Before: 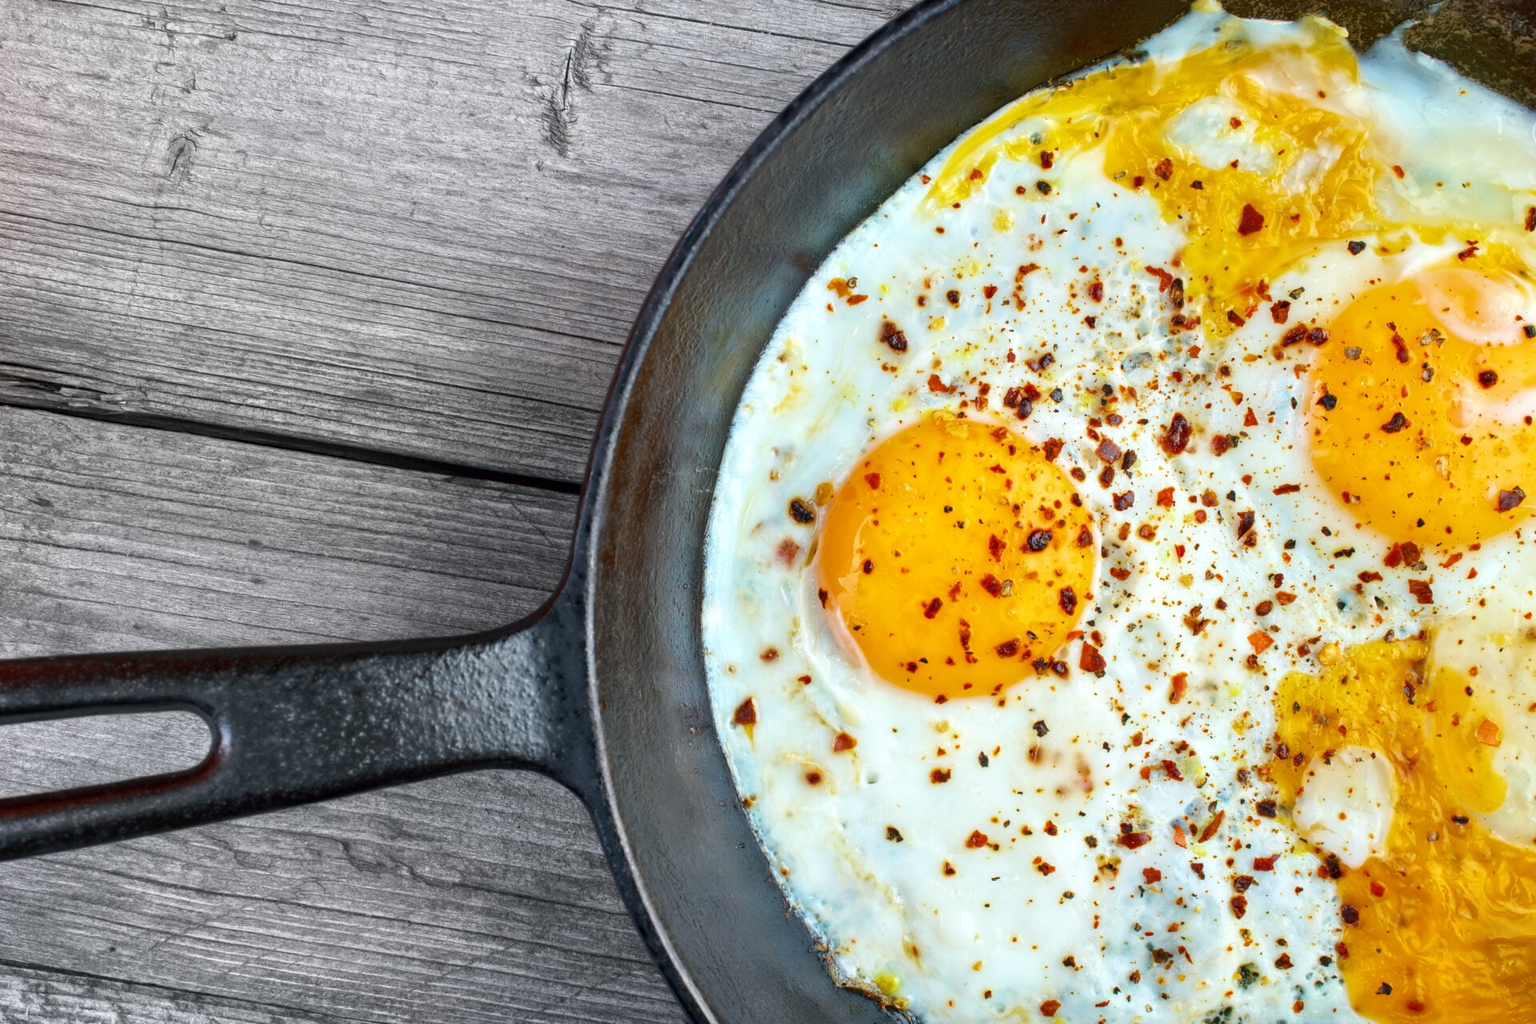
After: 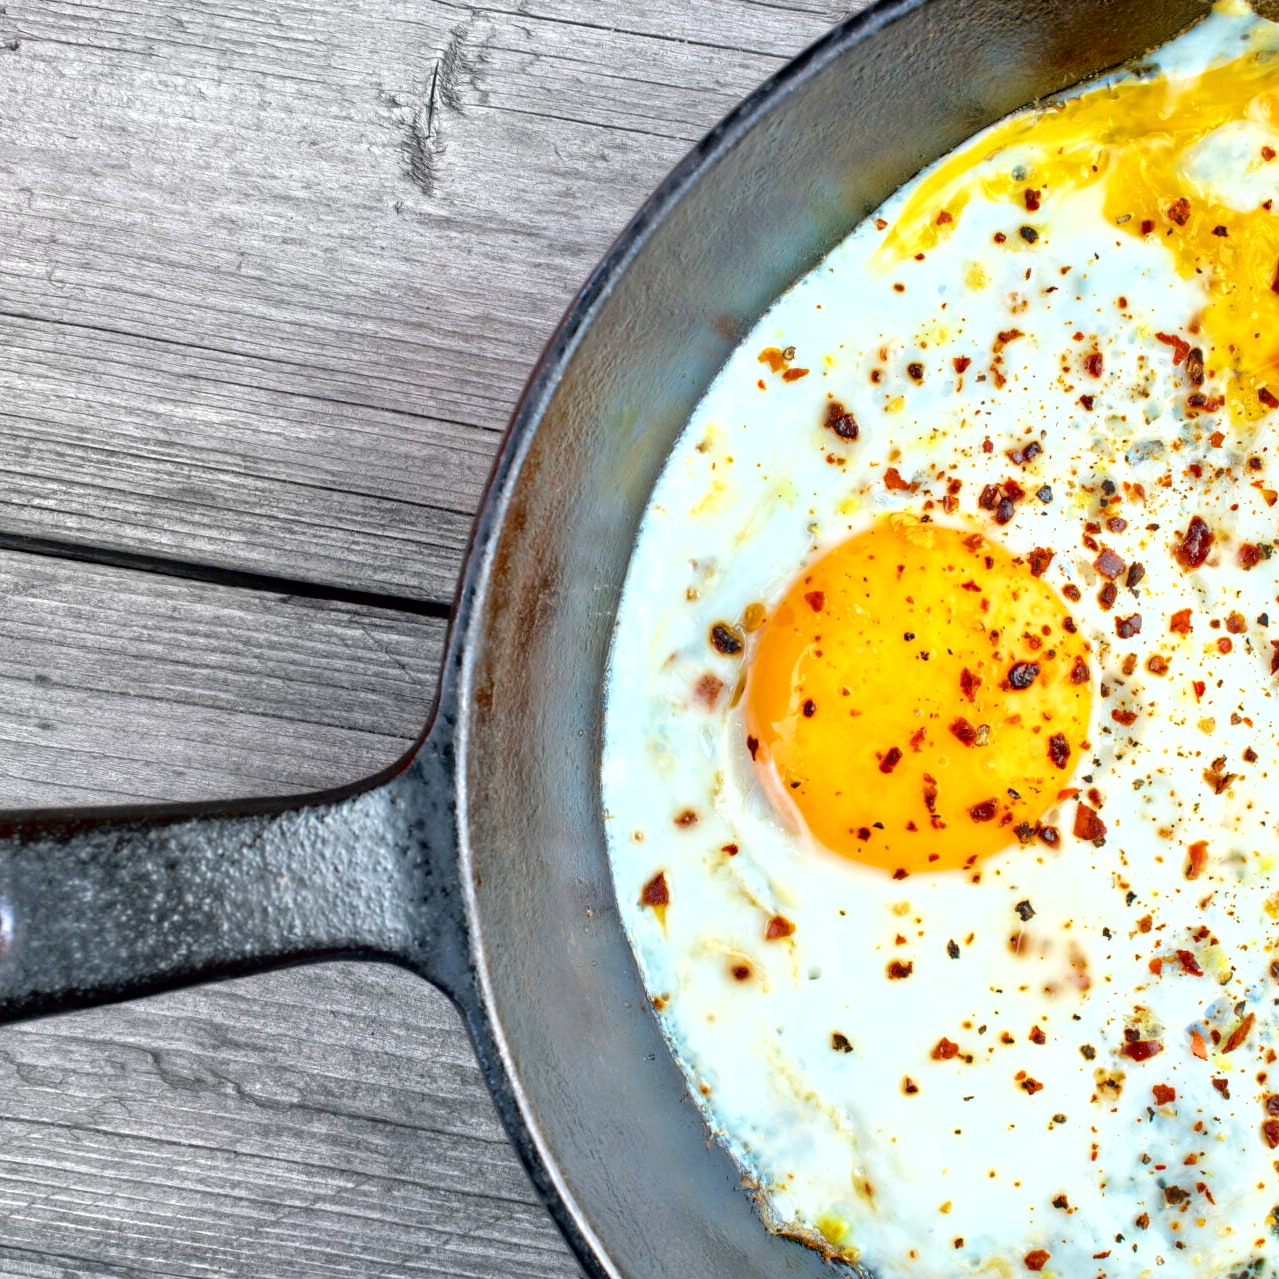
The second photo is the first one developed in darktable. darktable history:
crop and rotate: left 14.385%, right 18.948%
fill light: exposure -2 EV, width 8.6
exposure: exposure 0.3 EV, compensate highlight preservation false
tone equalizer: -7 EV 0.15 EV, -6 EV 0.6 EV, -5 EV 1.15 EV, -4 EV 1.33 EV, -3 EV 1.15 EV, -2 EV 0.6 EV, -1 EV 0.15 EV, mask exposure compensation -0.5 EV
